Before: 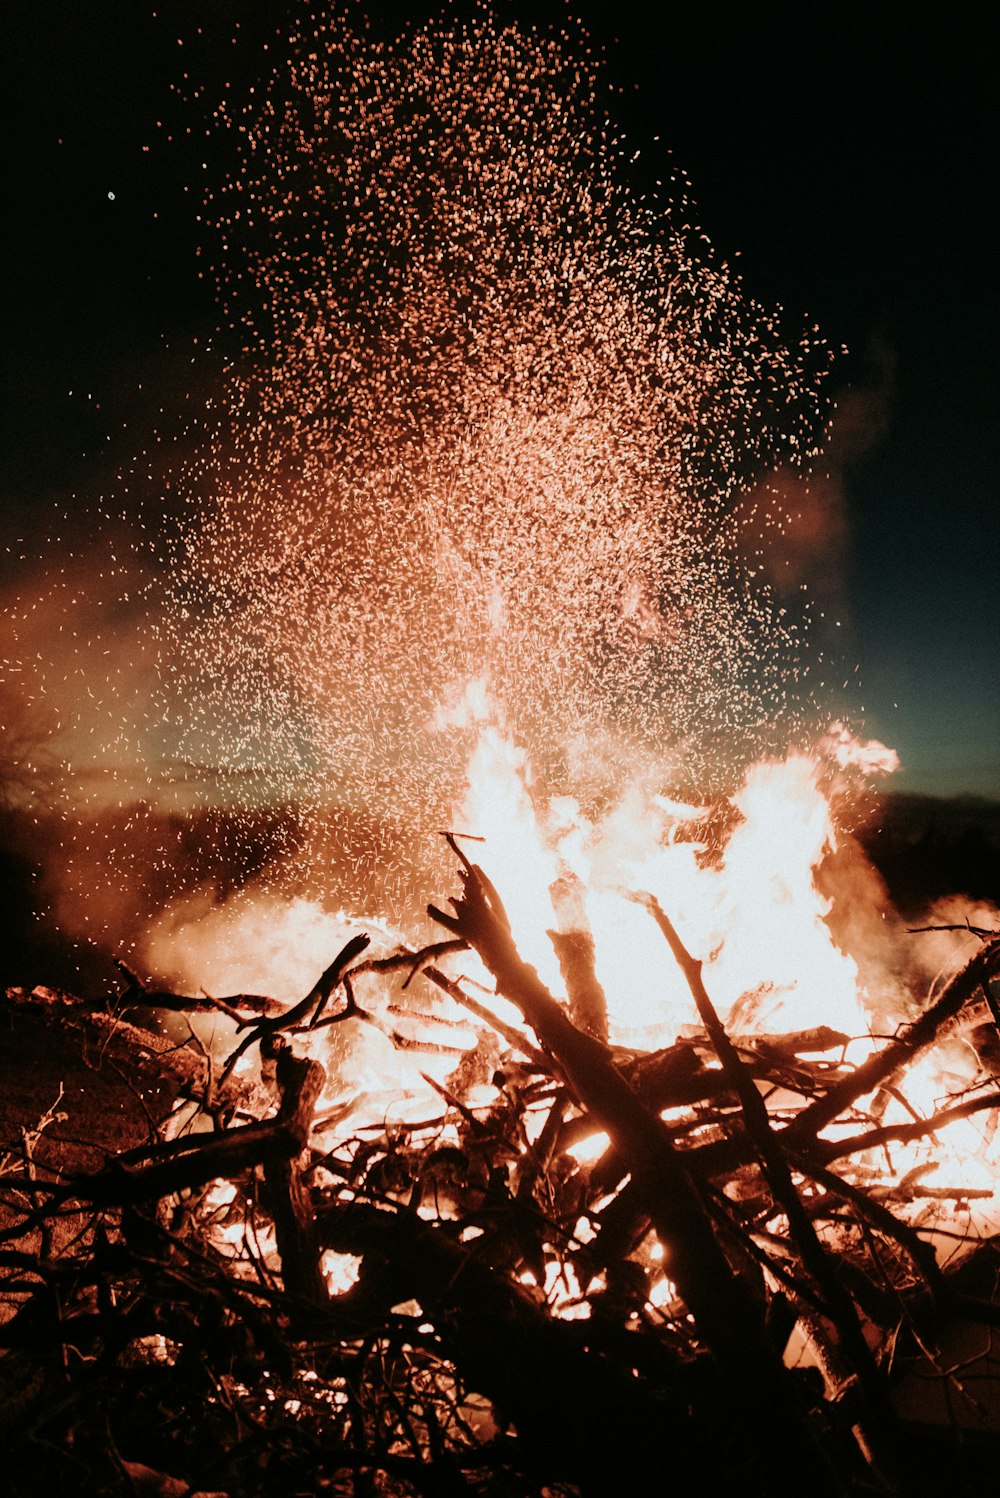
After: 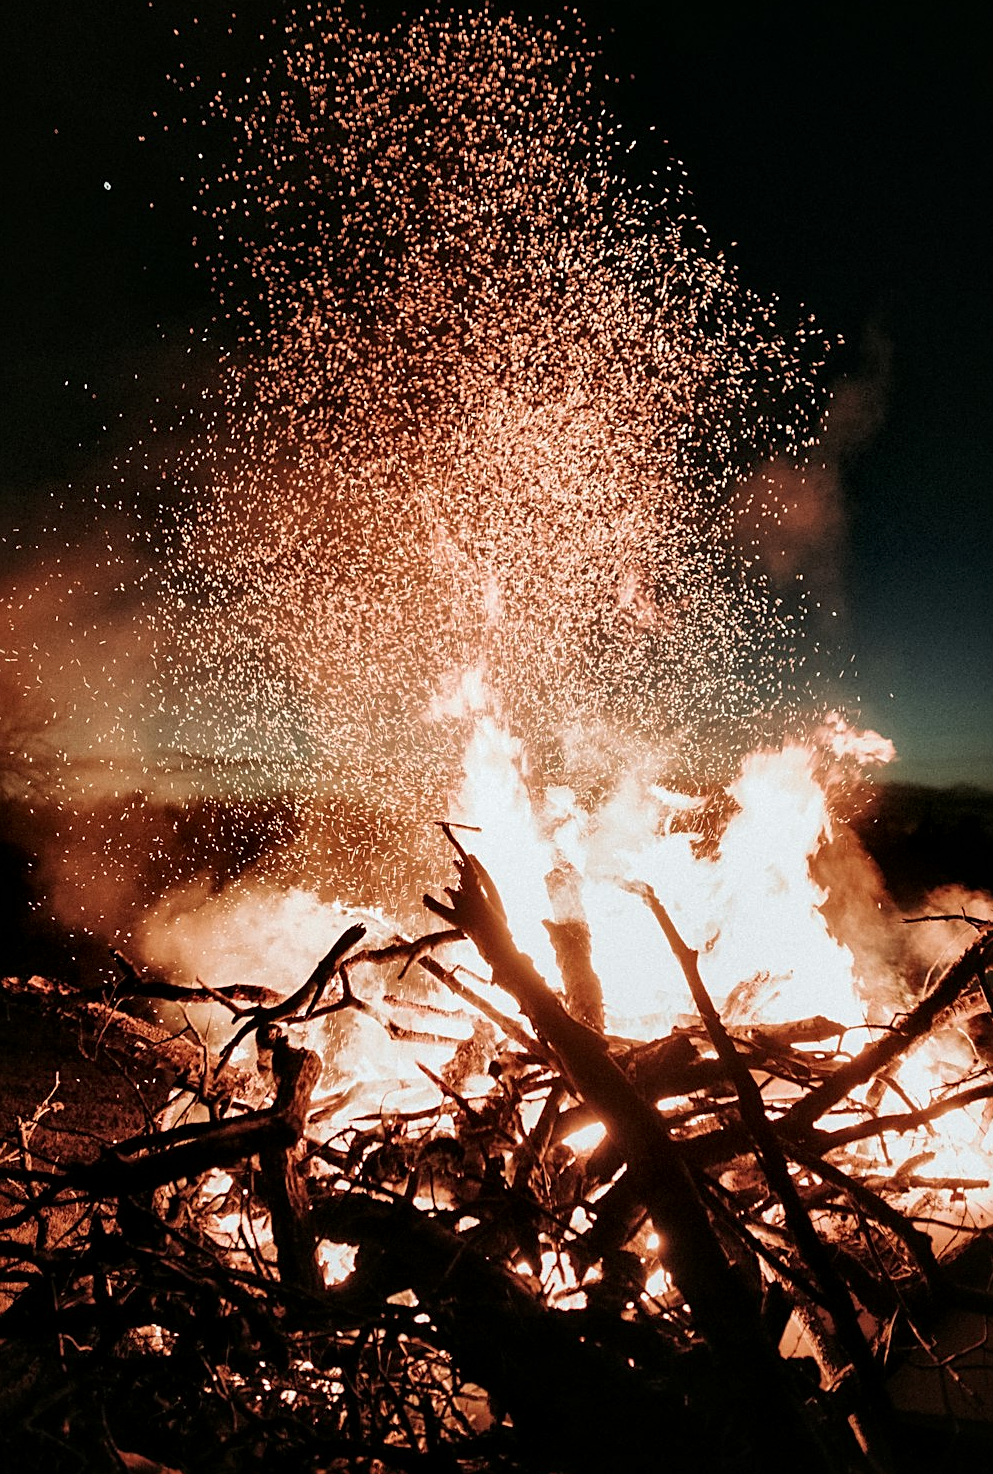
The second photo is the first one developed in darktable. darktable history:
crop: left 0.456%, top 0.694%, right 0.156%, bottom 0.89%
local contrast: mode bilateral grid, contrast 20, coarseness 51, detail 149%, midtone range 0.2
sharpen: on, module defaults
